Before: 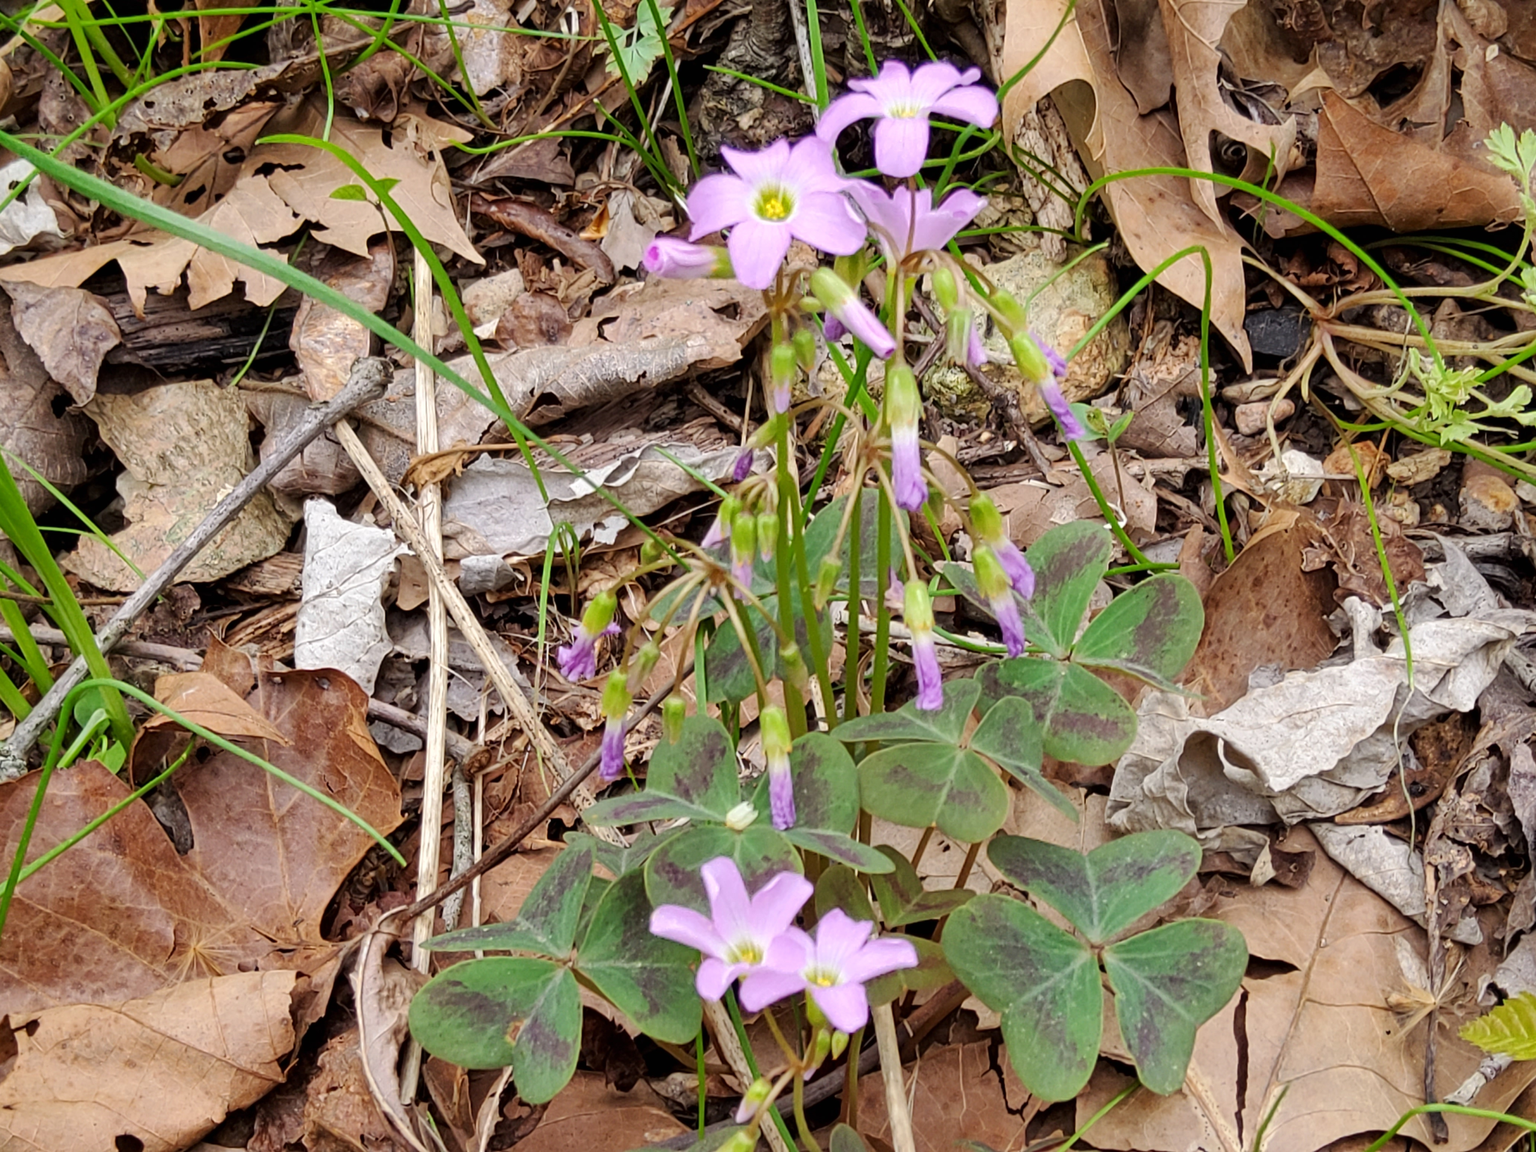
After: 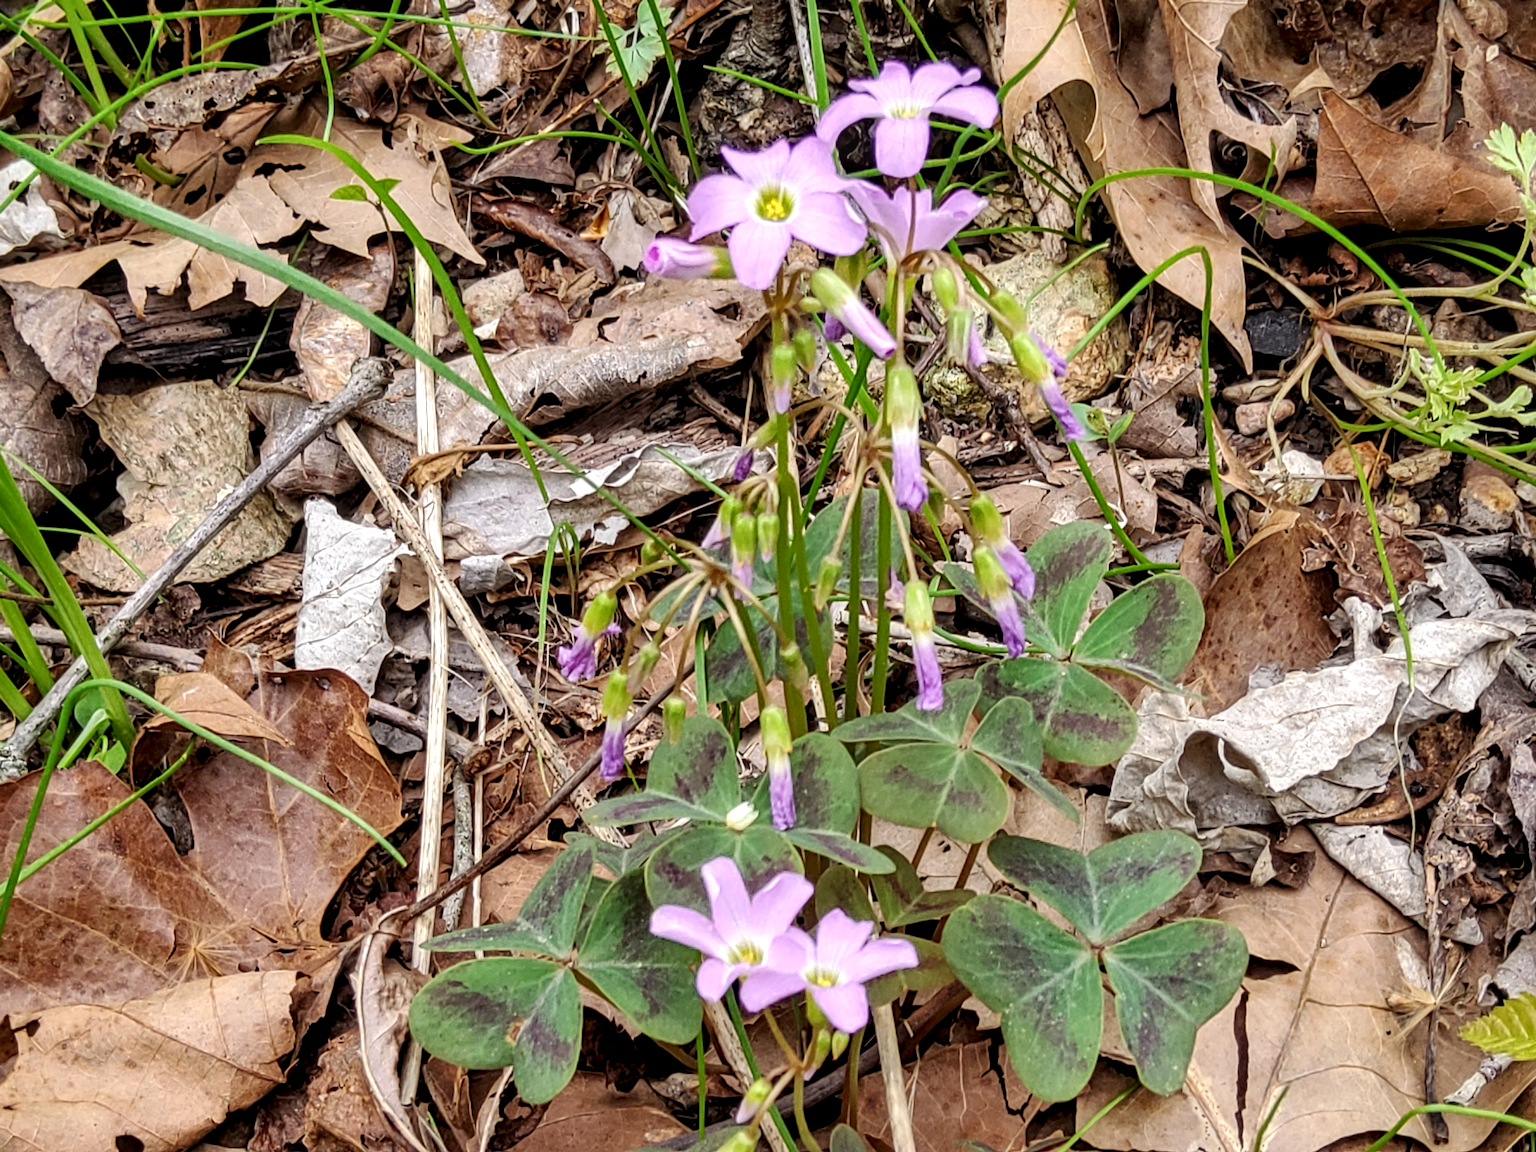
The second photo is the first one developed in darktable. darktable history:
exposure: compensate highlight preservation false
local contrast: detail 150%
